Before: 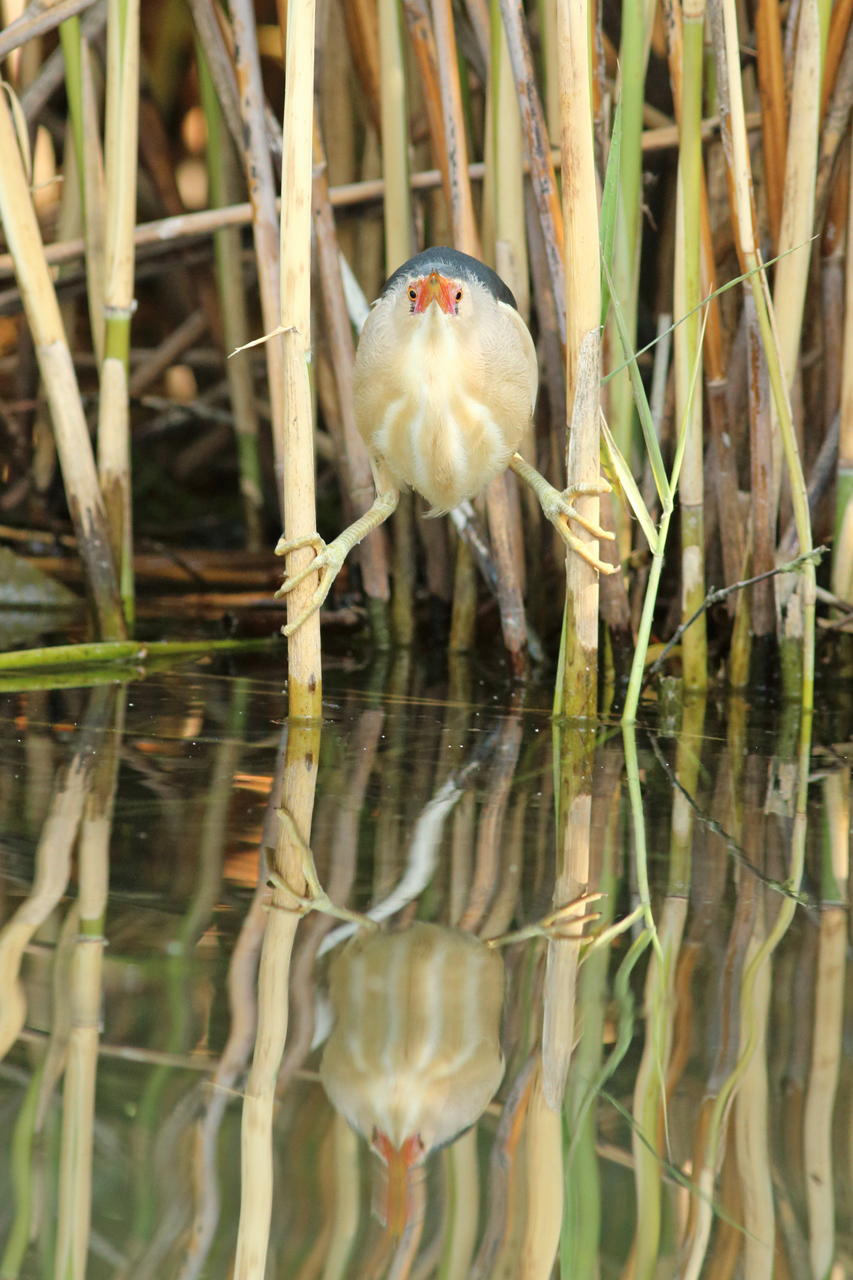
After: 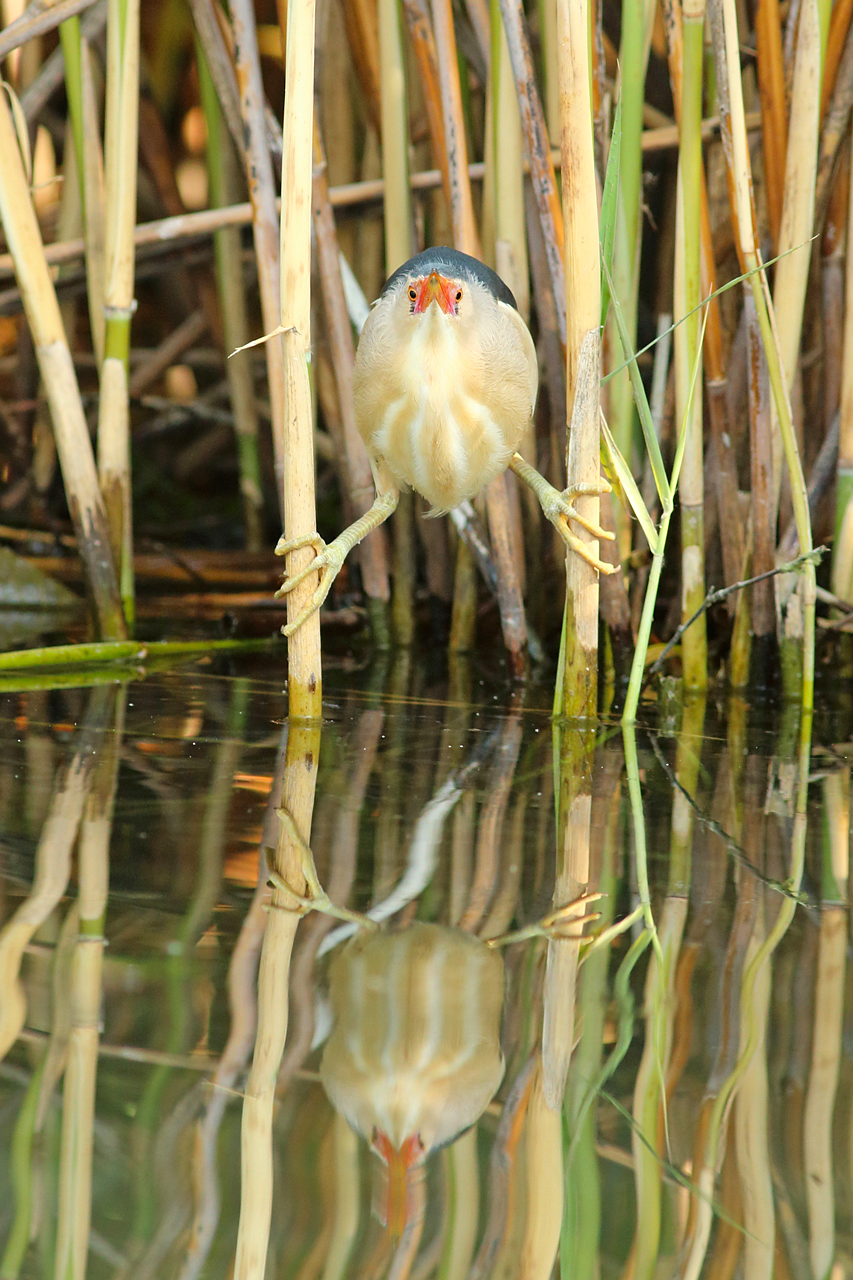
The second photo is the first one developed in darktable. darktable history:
sharpen: radius 0.994
contrast brightness saturation: saturation 0.181
